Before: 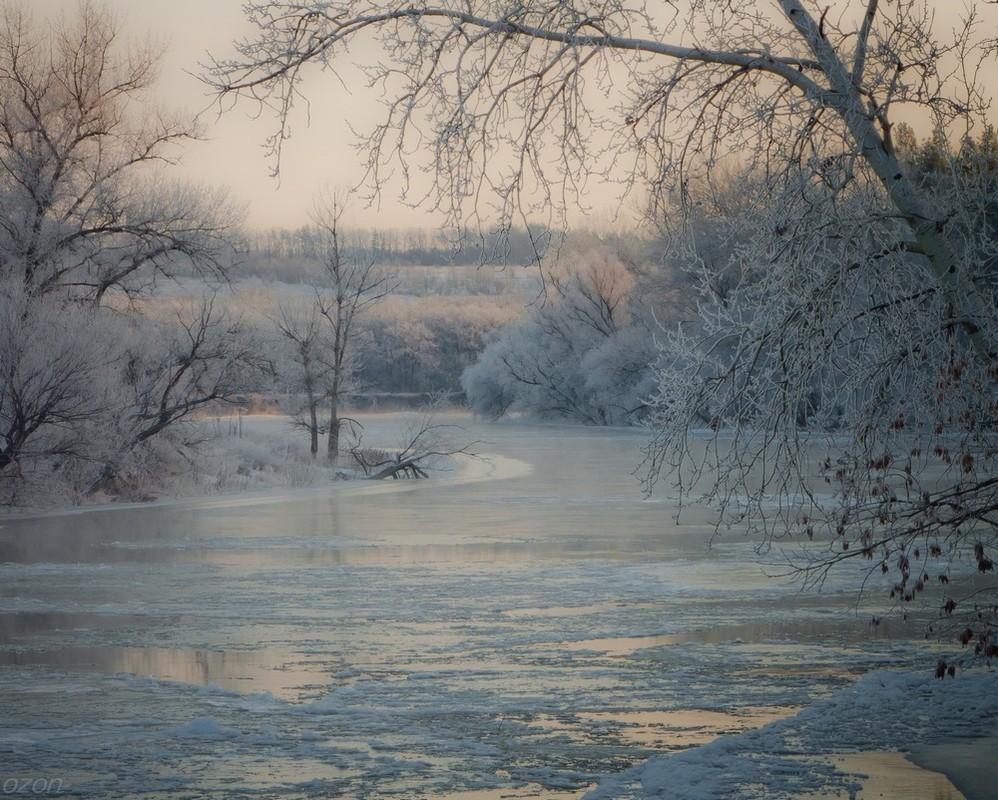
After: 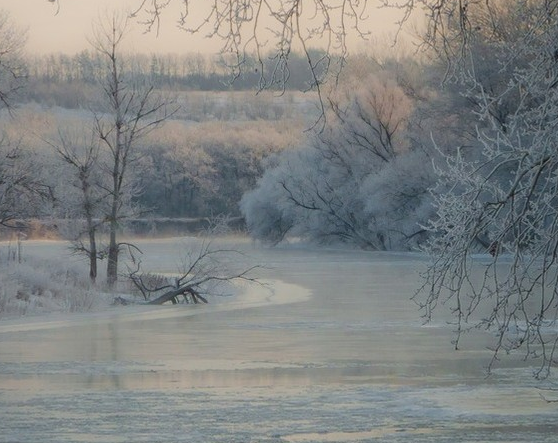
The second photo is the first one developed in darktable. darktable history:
crop and rotate: left 22.152%, top 21.949%, right 21.926%, bottom 22.577%
